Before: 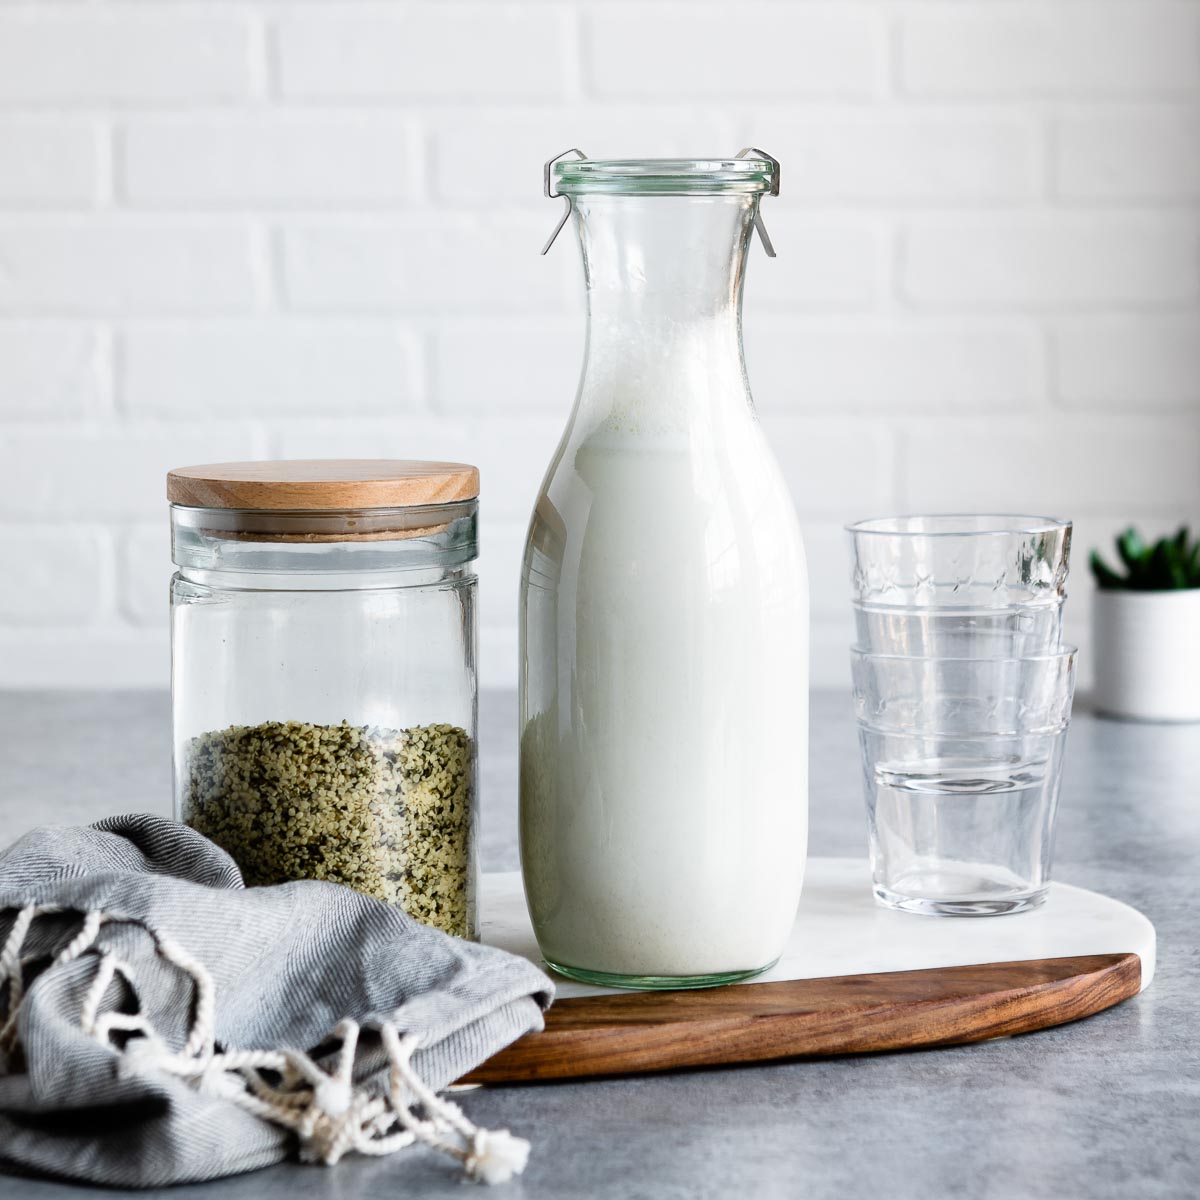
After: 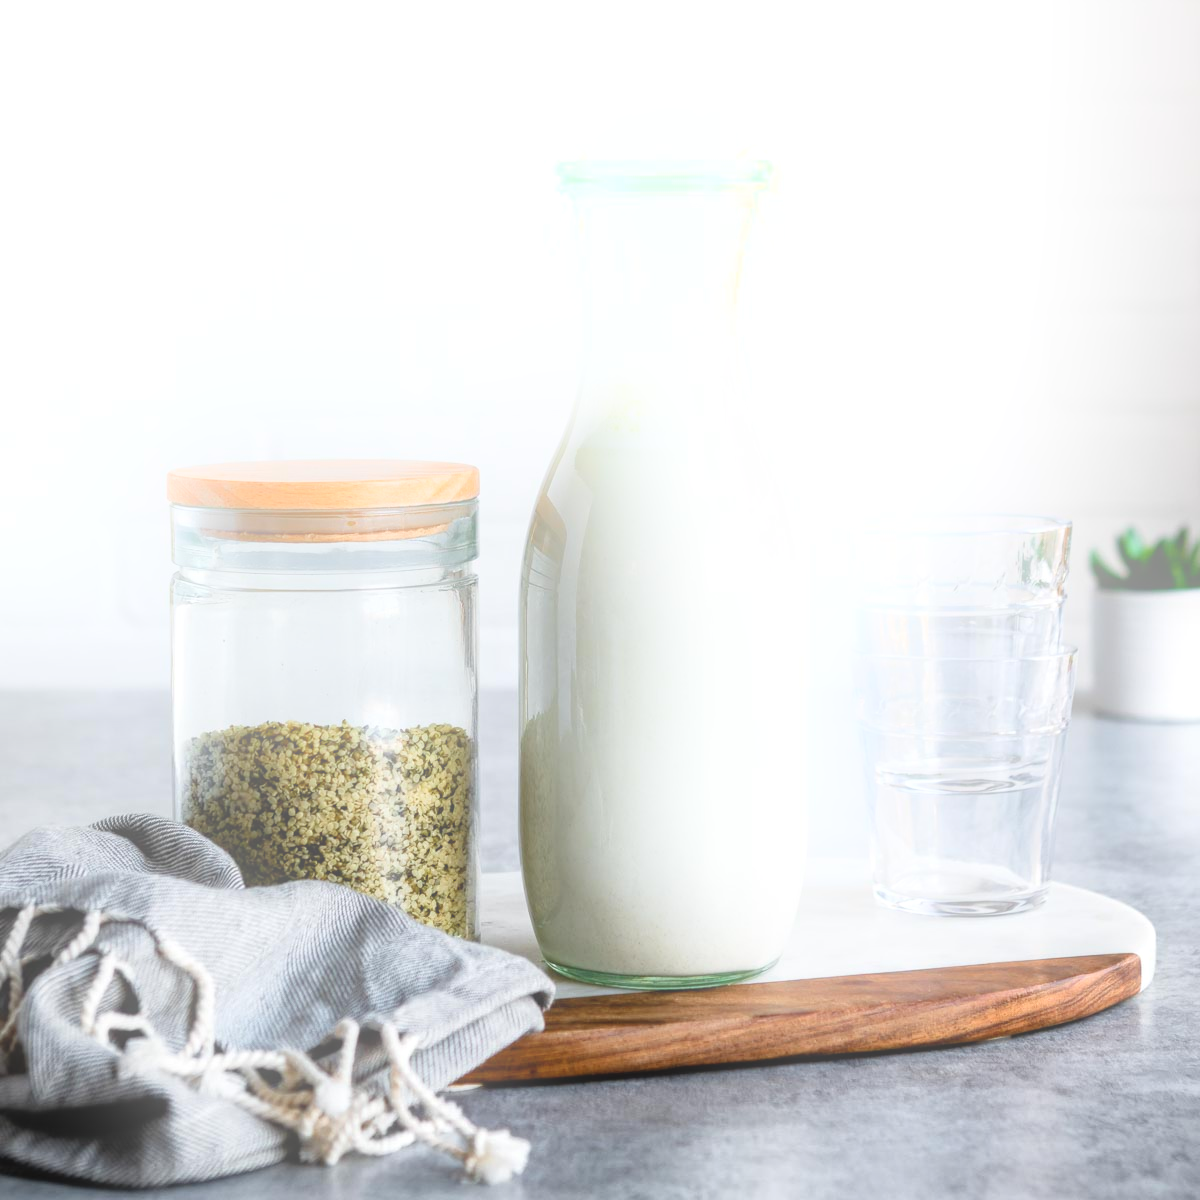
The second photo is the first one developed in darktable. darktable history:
bloom: on, module defaults
local contrast: detail 130%
